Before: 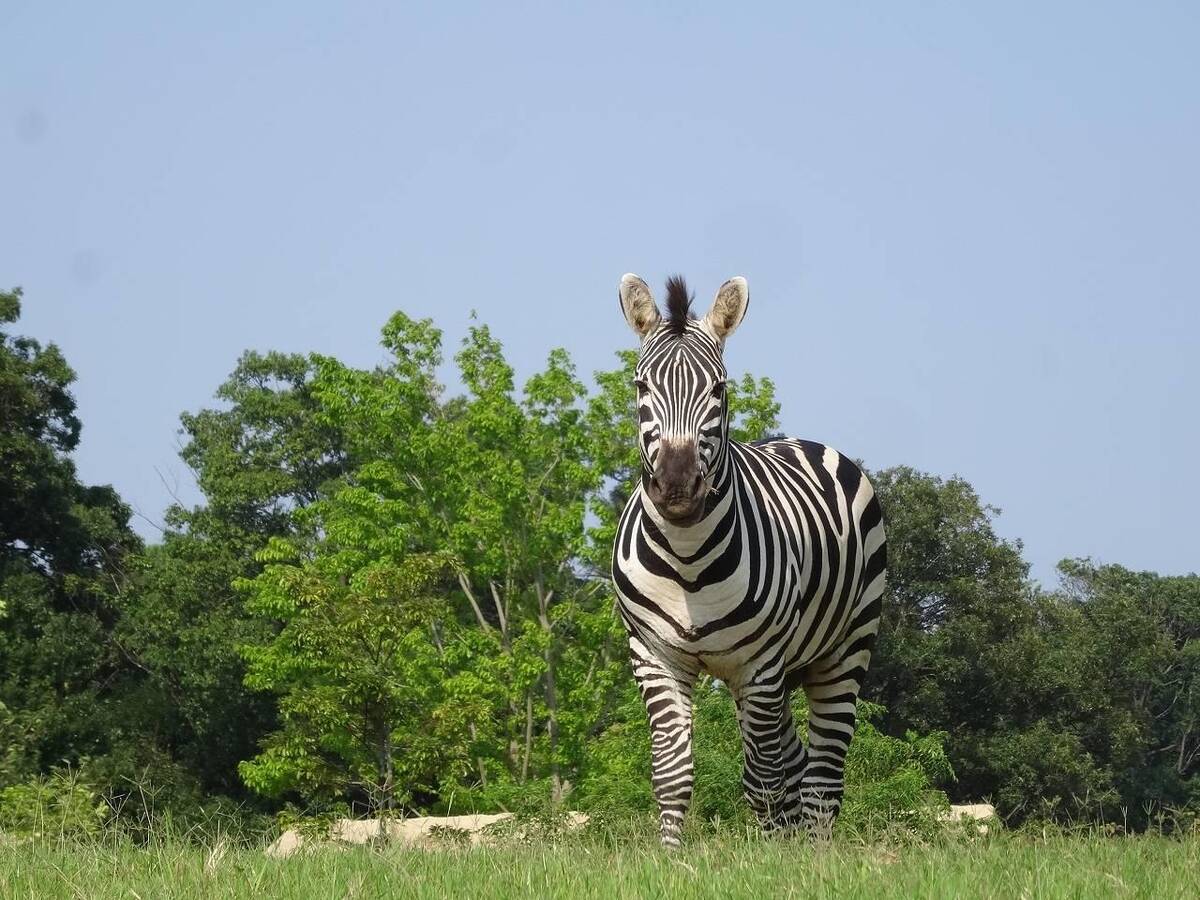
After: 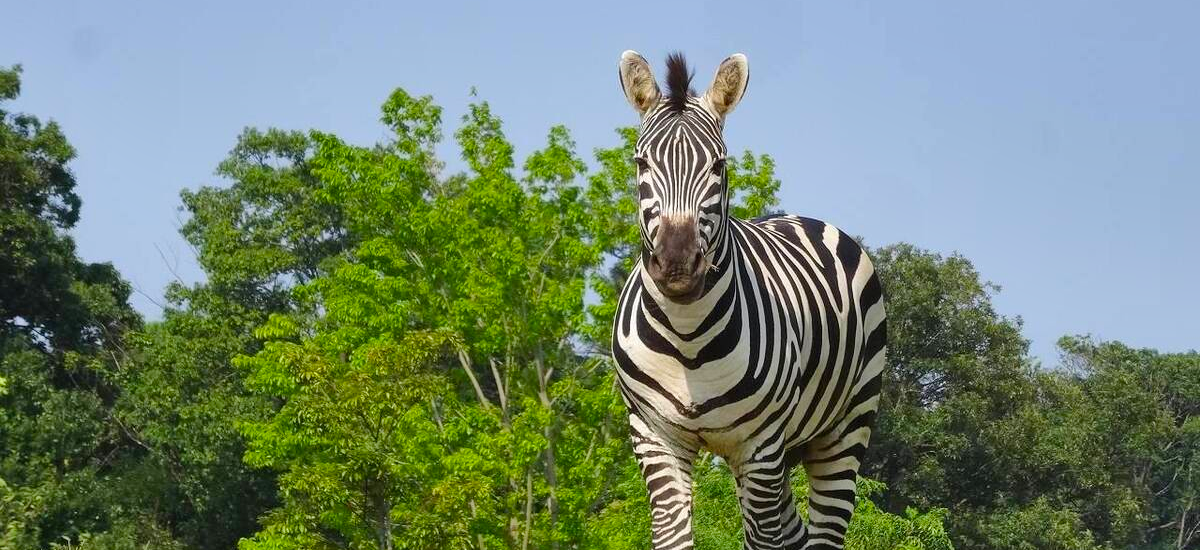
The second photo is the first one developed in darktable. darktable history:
crop and rotate: top 24.86%, bottom 14.027%
color balance rgb: perceptual saturation grading › global saturation 29.414%, perceptual brilliance grading › mid-tones 9.333%, perceptual brilliance grading › shadows 14.545%
shadows and highlights: low approximation 0.01, soften with gaussian
exposure: compensate highlight preservation false
